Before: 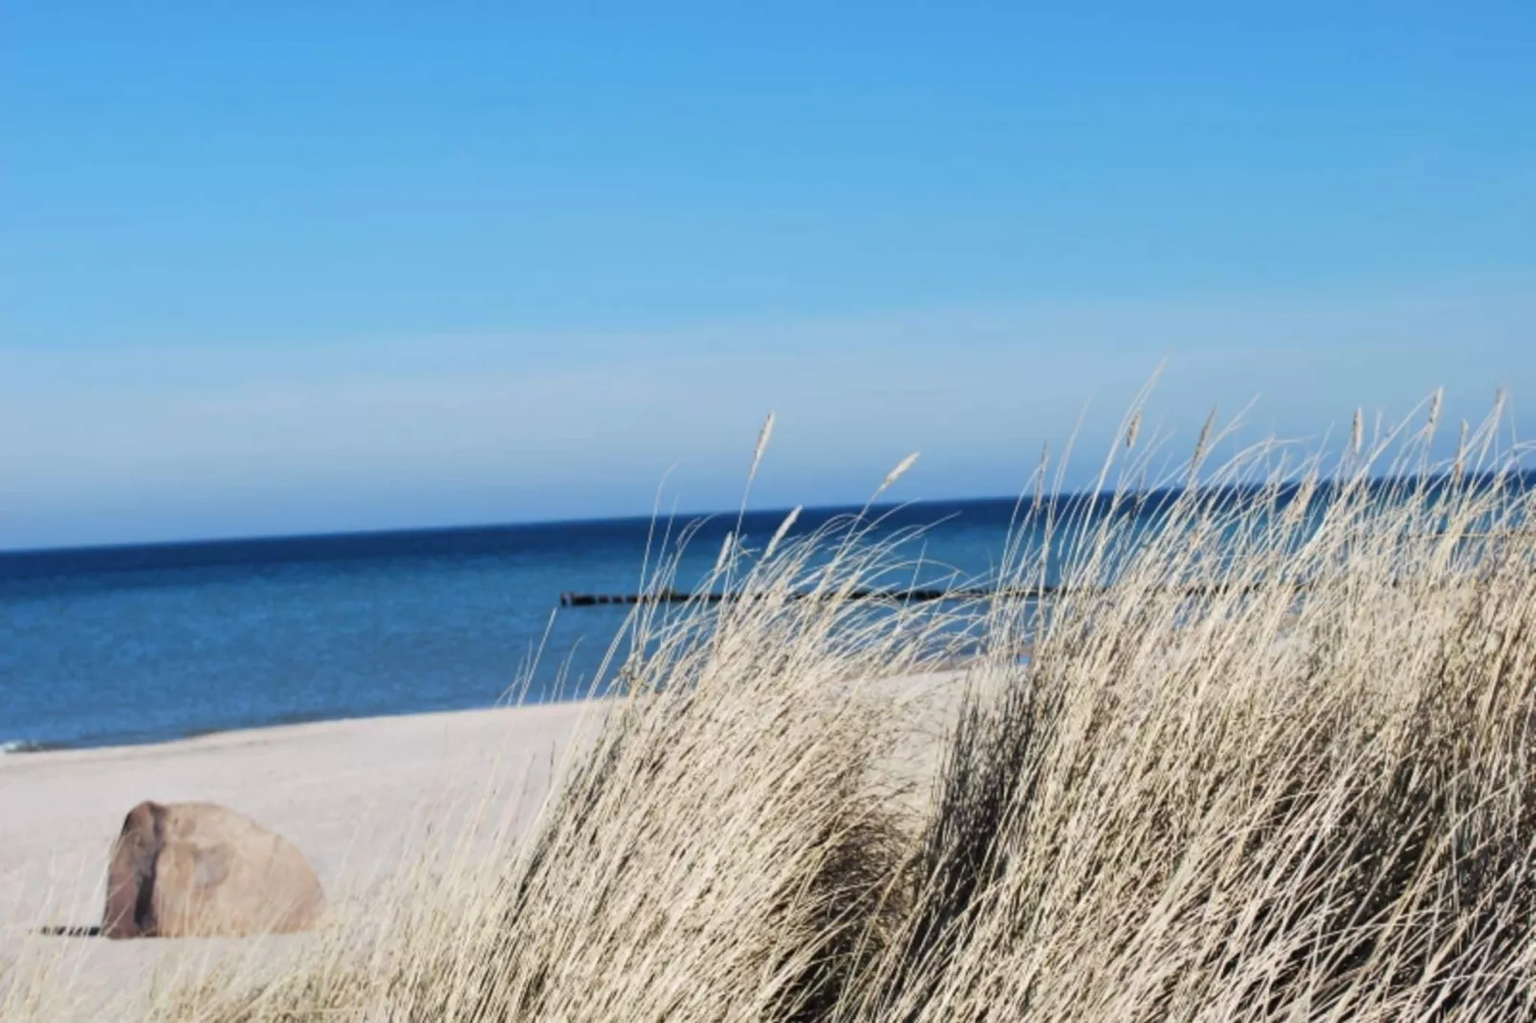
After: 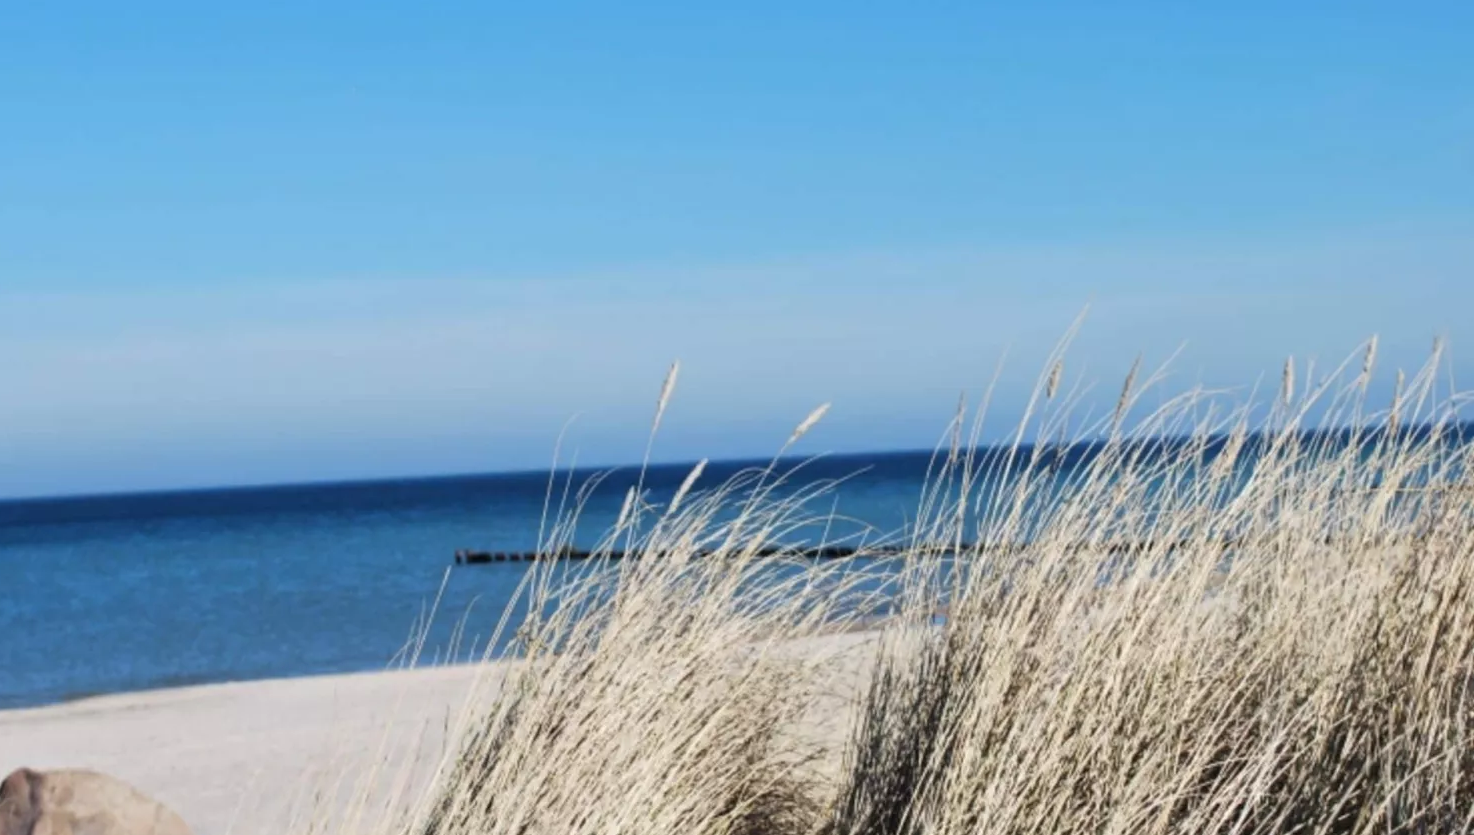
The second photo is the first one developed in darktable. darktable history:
crop: left 8.166%, top 6.611%, bottom 15.265%
